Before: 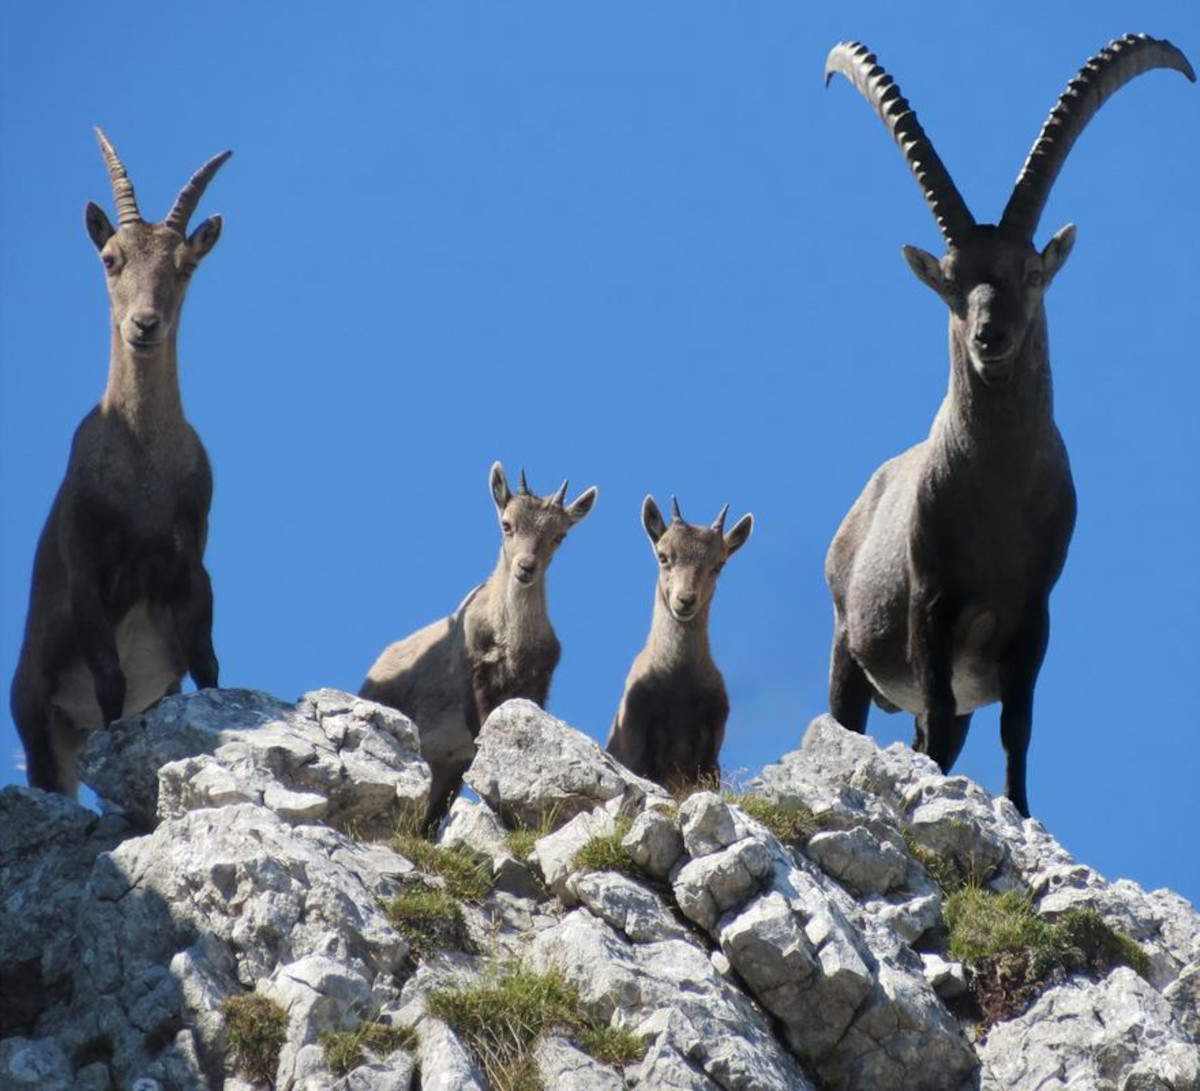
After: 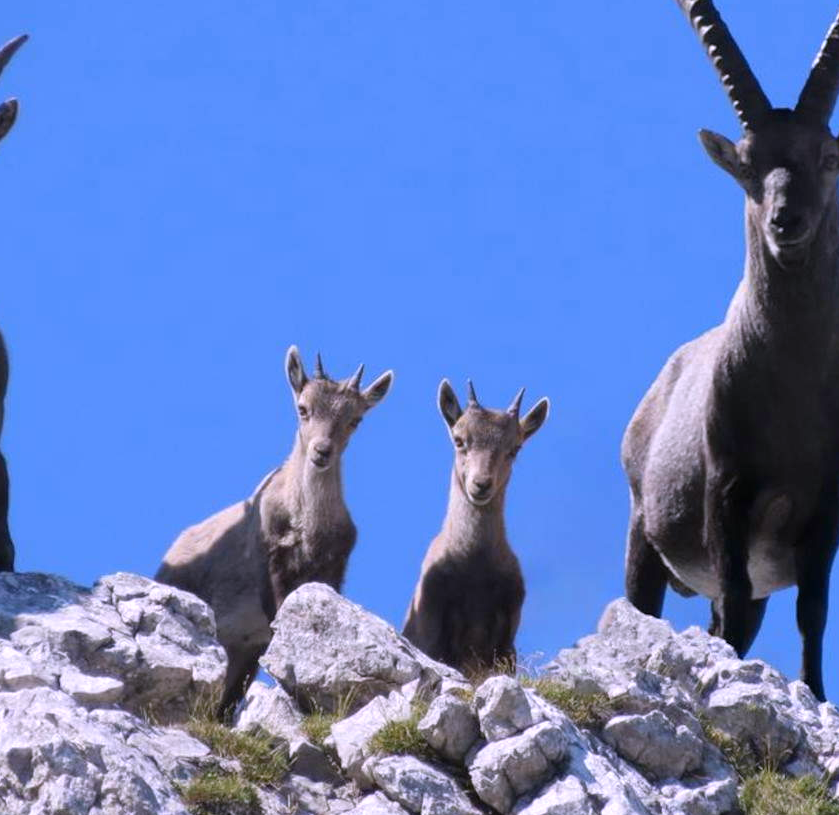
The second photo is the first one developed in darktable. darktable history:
white balance: red 1.042, blue 1.17
crop and rotate: left 17.046%, top 10.659%, right 12.989%, bottom 14.553%
